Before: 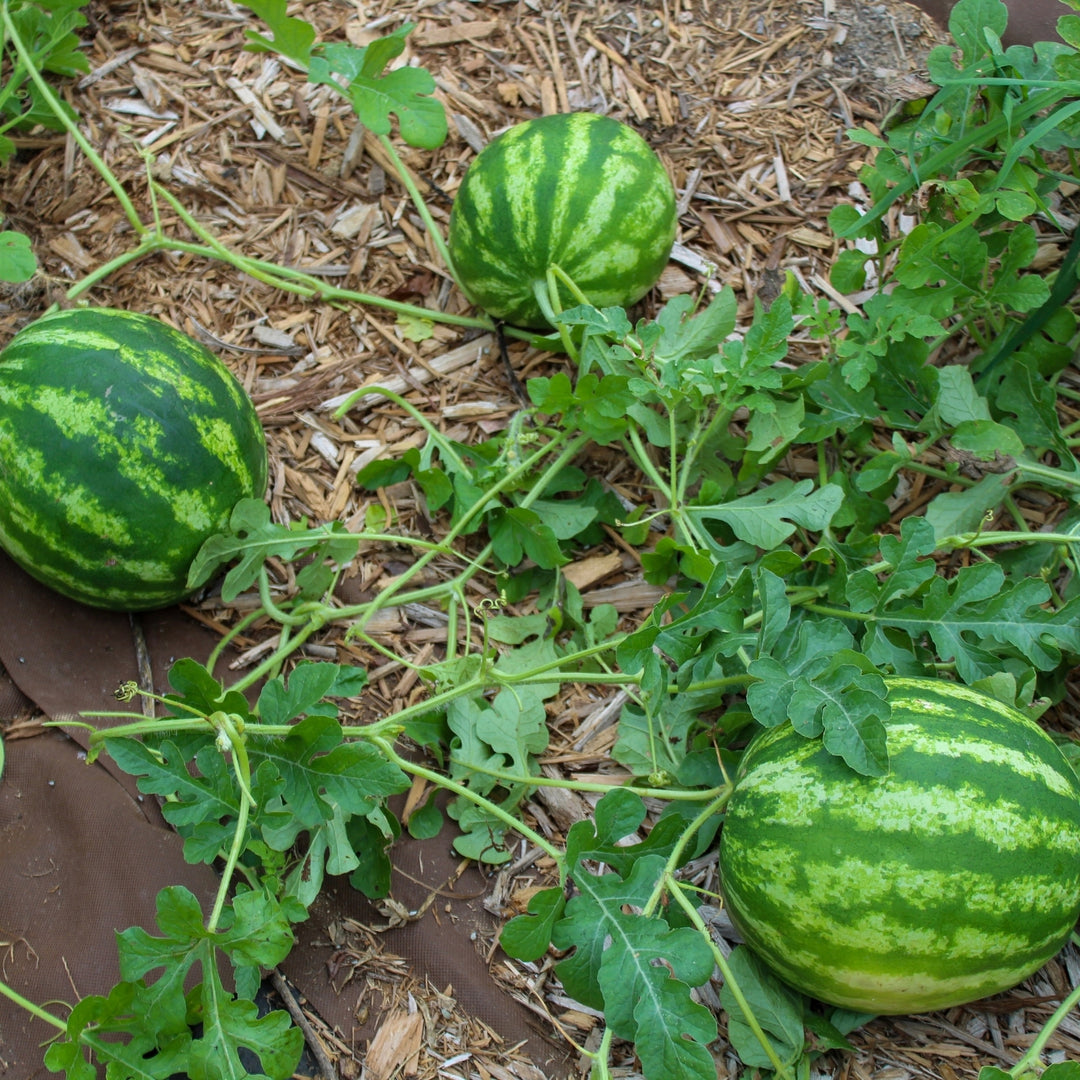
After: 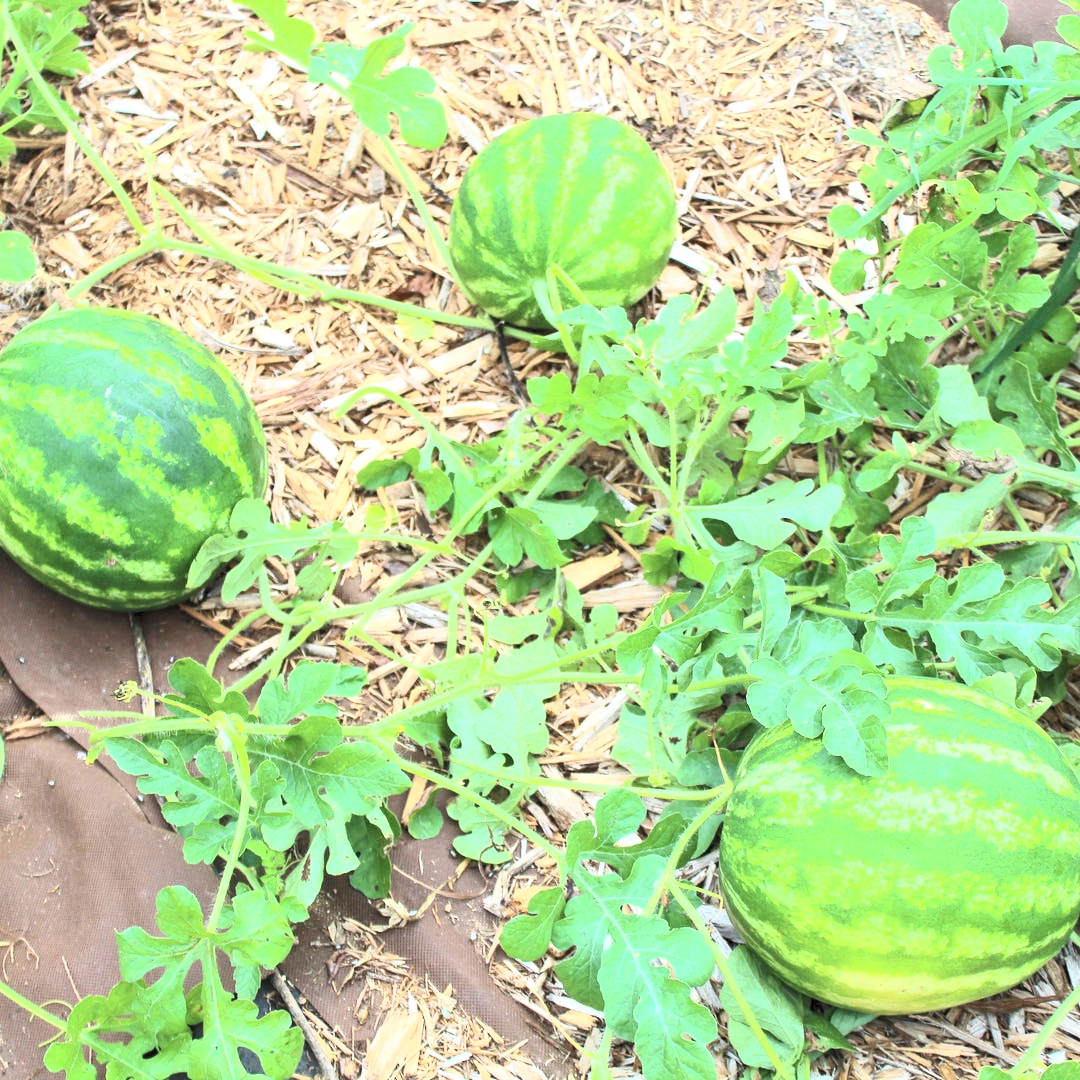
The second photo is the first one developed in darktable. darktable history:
exposure: exposure 1.151 EV, compensate exposure bias true, compensate highlight preservation false
contrast brightness saturation: contrast 0.377, brightness 0.539
